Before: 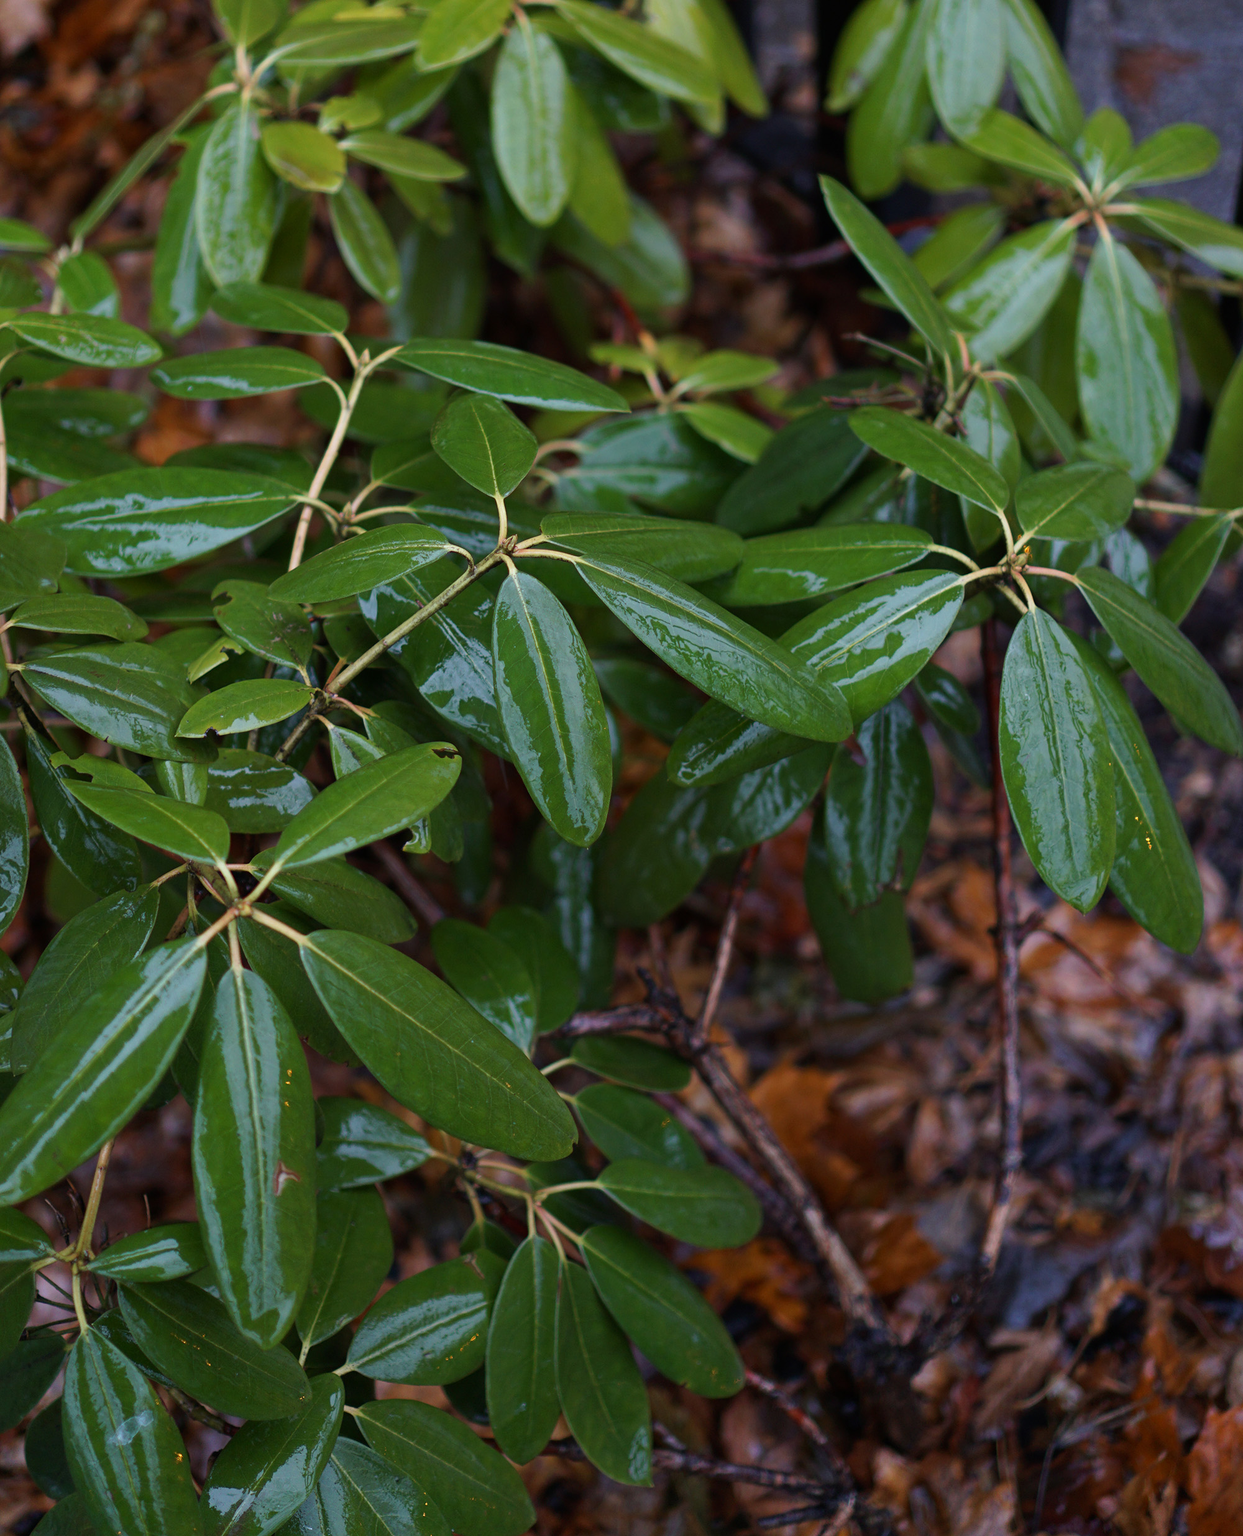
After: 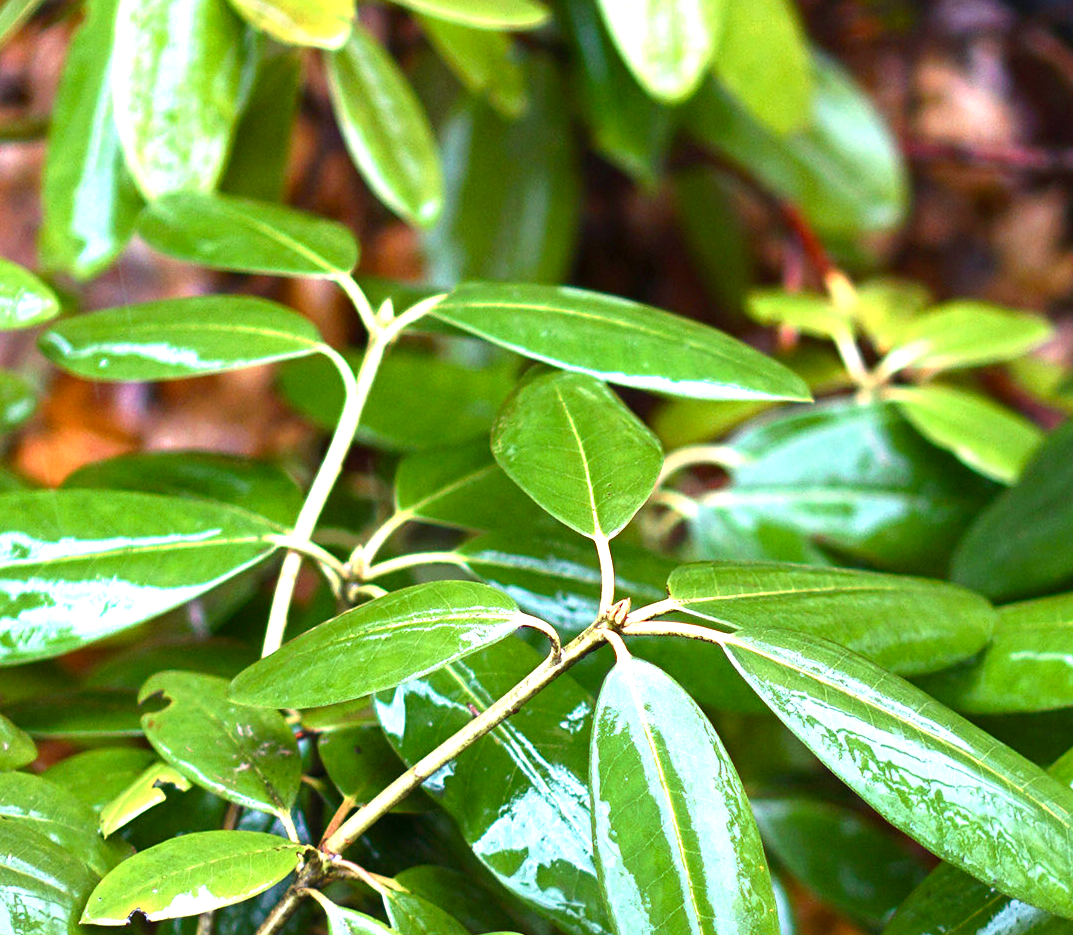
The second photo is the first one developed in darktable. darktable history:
exposure: black level correction 0, exposure 1.198 EV, compensate exposure bias true, compensate highlight preservation false
color balance rgb: shadows lift › luminance -20%, power › hue 72.24°, highlights gain › luminance 15%, global offset › hue 171.6°, perceptual saturation grading › global saturation 14.09%, perceptual saturation grading › highlights -25%, perceptual saturation grading › shadows 25%, global vibrance 25%, contrast 10%
crop: left 10.121%, top 10.631%, right 36.218%, bottom 51.526%
